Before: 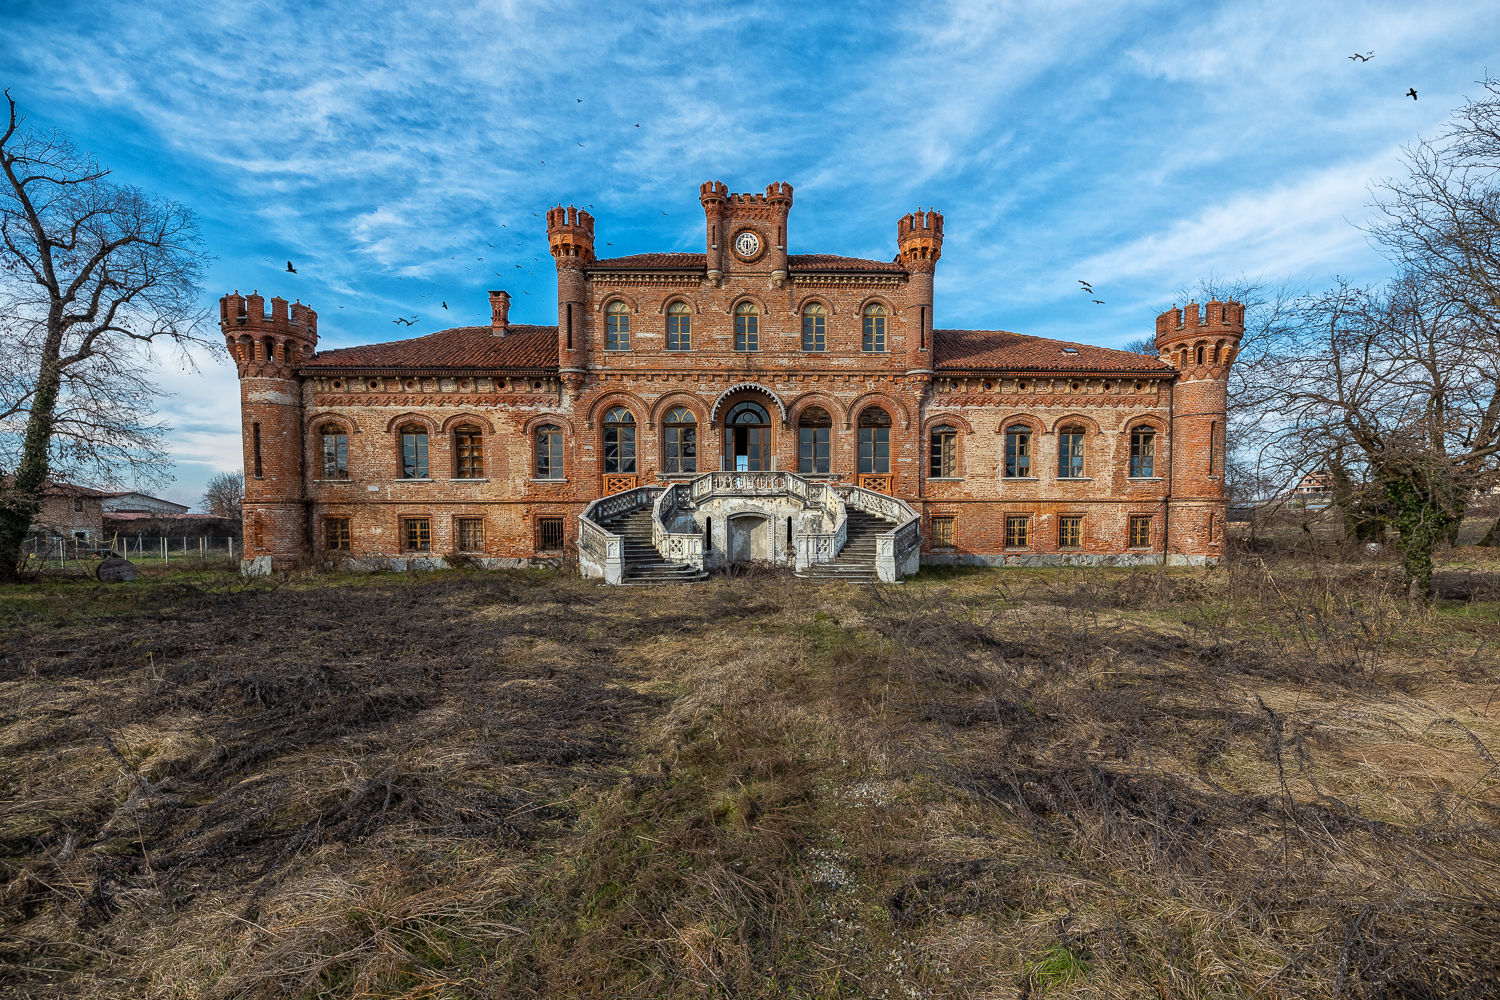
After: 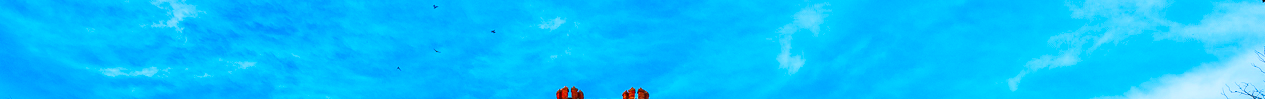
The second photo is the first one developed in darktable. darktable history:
color correction: saturation 2.15
crop and rotate: left 9.644%, top 9.491%, right 6.021%, bottom 80.509%
